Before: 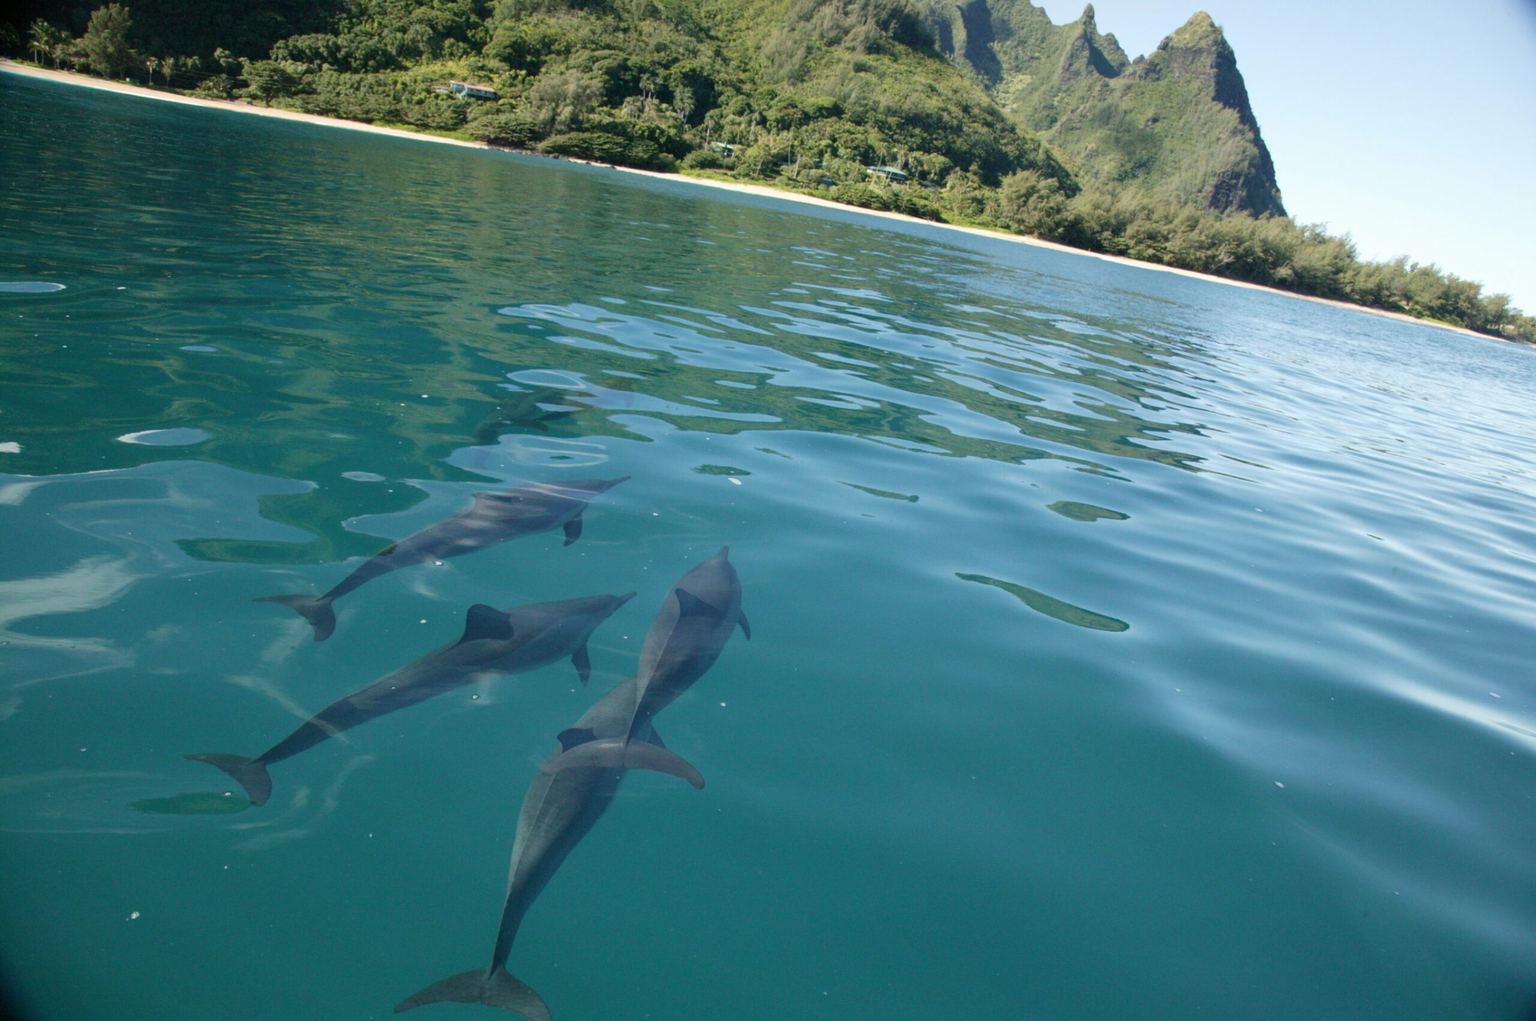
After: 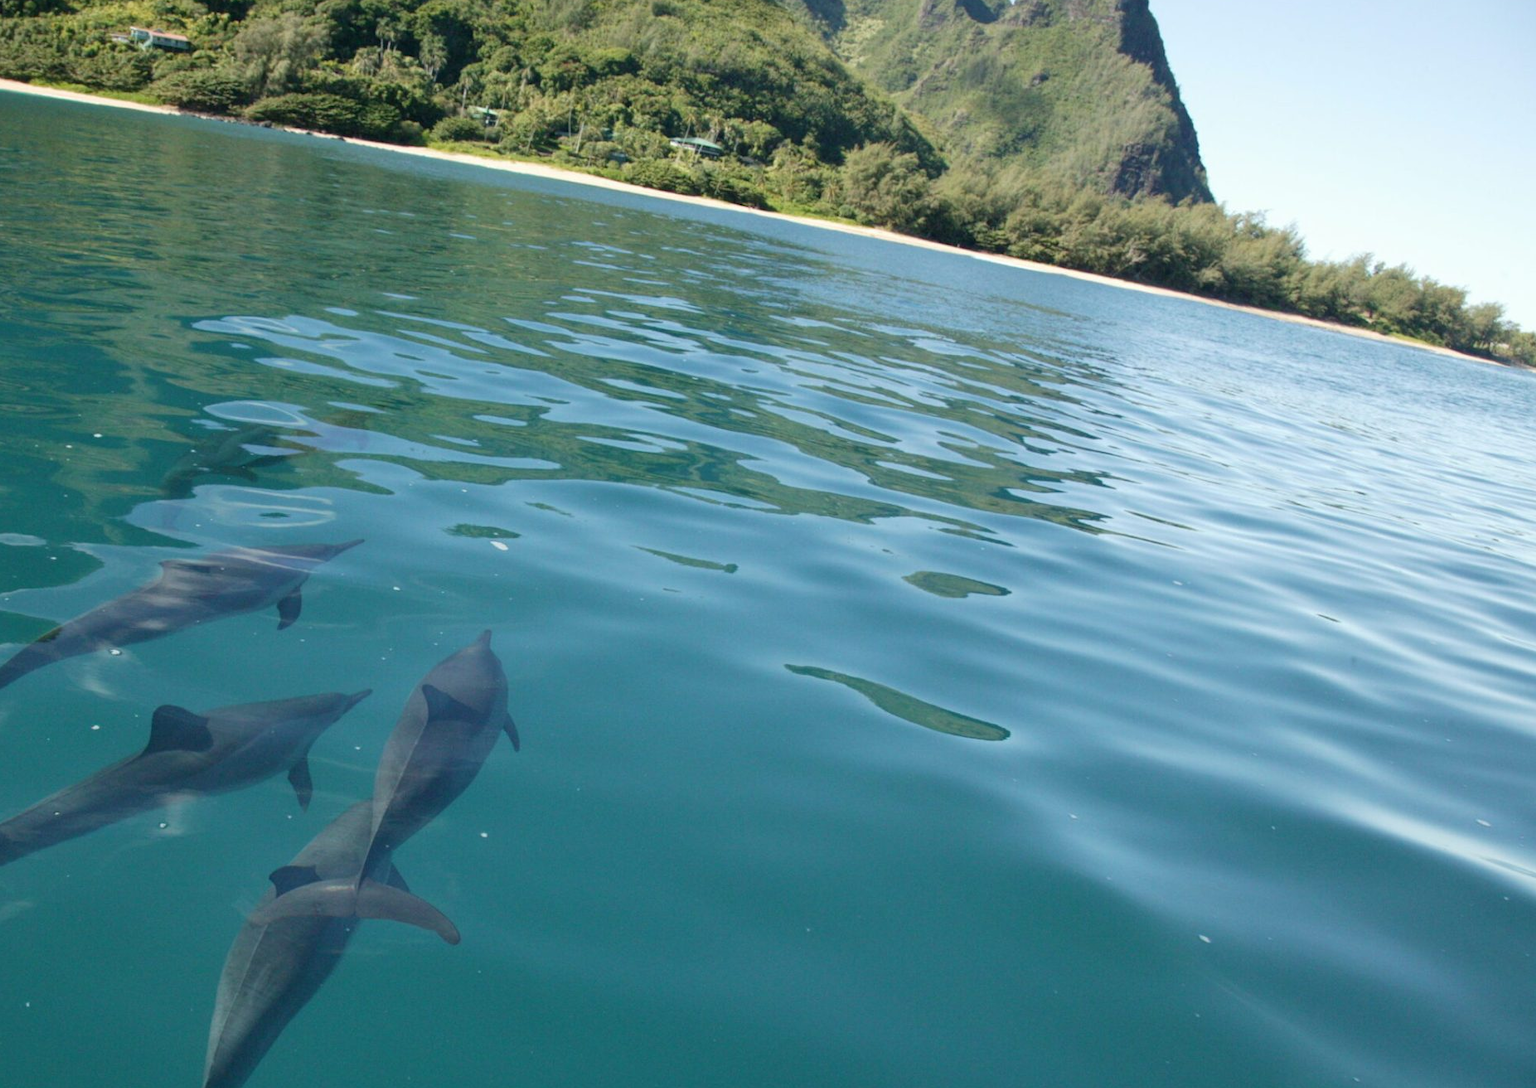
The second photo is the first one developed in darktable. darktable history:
crop: left 22.764%, top 5.913%, bottom 11.776%
